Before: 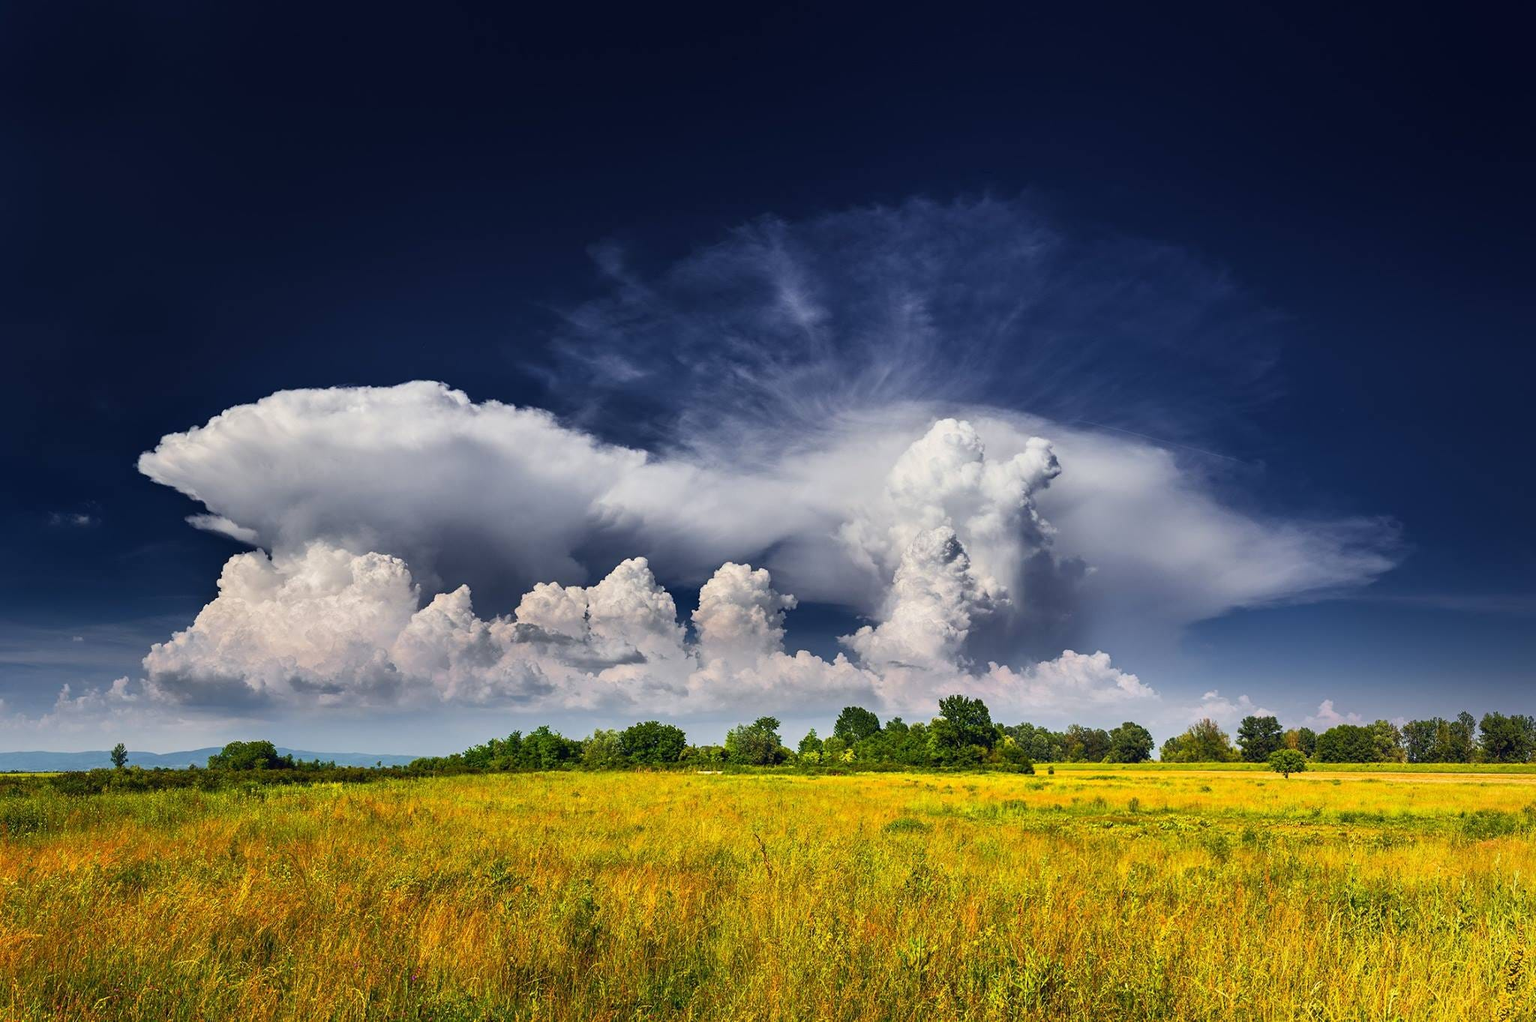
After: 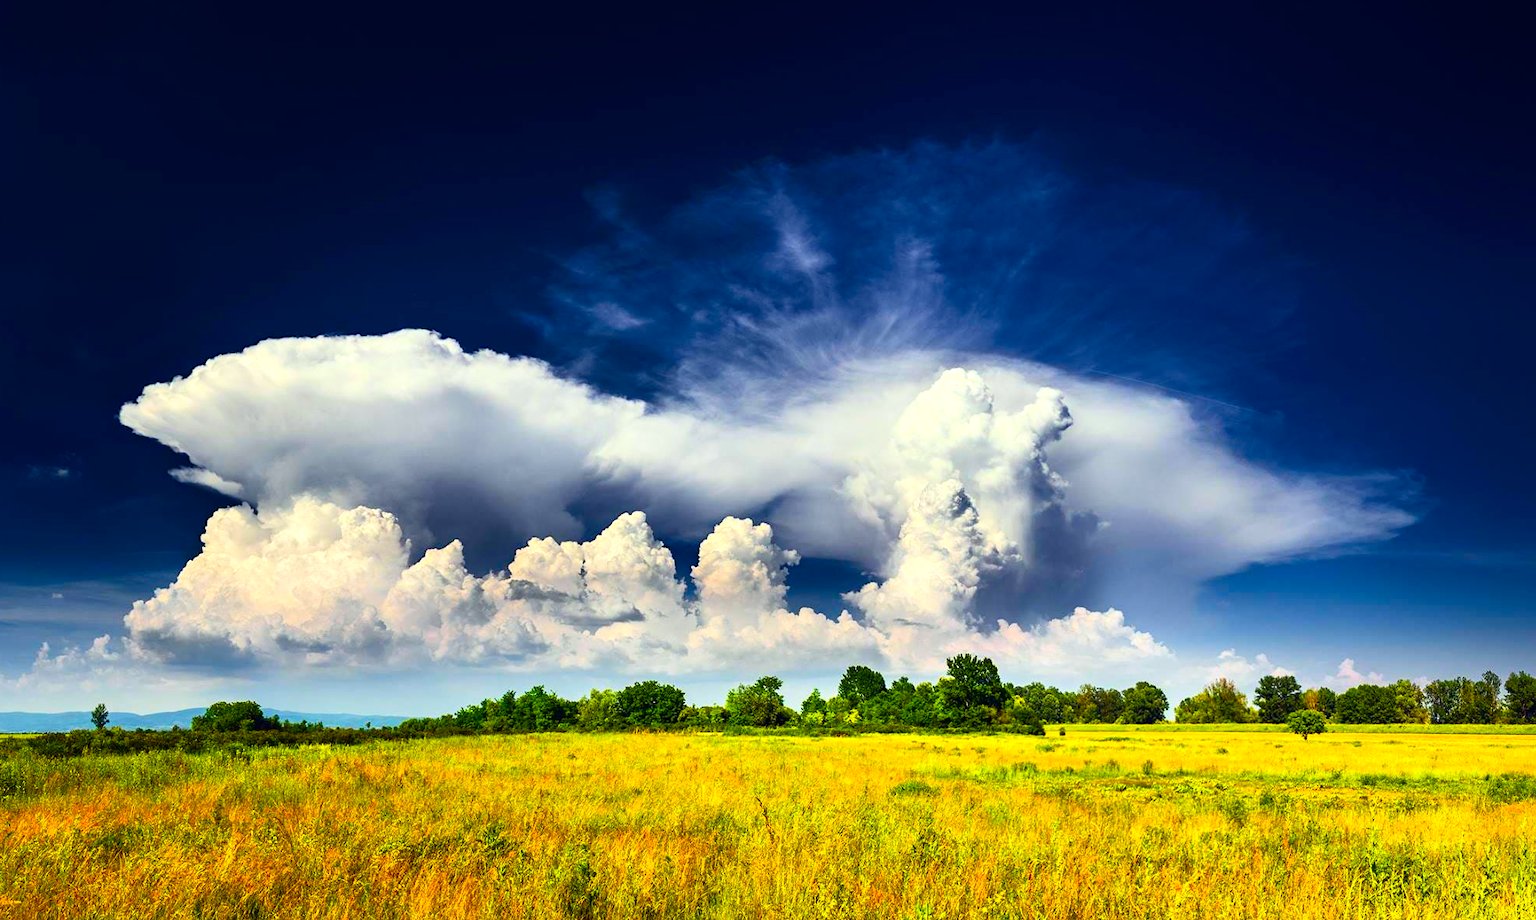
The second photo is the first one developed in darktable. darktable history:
tone equalizer: -8 EV -0.381 EV, -7 EV -0.357 EV, -6 EV -0.329 EV, -5 EV -0.224 EV, -3 EV 0.249 EV, -2 EV 0.362 EV, -1 EV 0.383 EV, +0 EV 0.399 EV, mask exposure compensation -0.488 EV
crop: left 1.48%, top 6.155%, right 1.686%, bottom 6.641%
contrast brightness saturation: contrast 0.164, saturation 0.312
color balance rgb: perceptual saturation grading › global saturation 25.093%, perceptual brilliance grading › global brilliance 3.176%, global vibrance 14.766%
color correction: highlights a* -5.89, highlights b* 11.17
